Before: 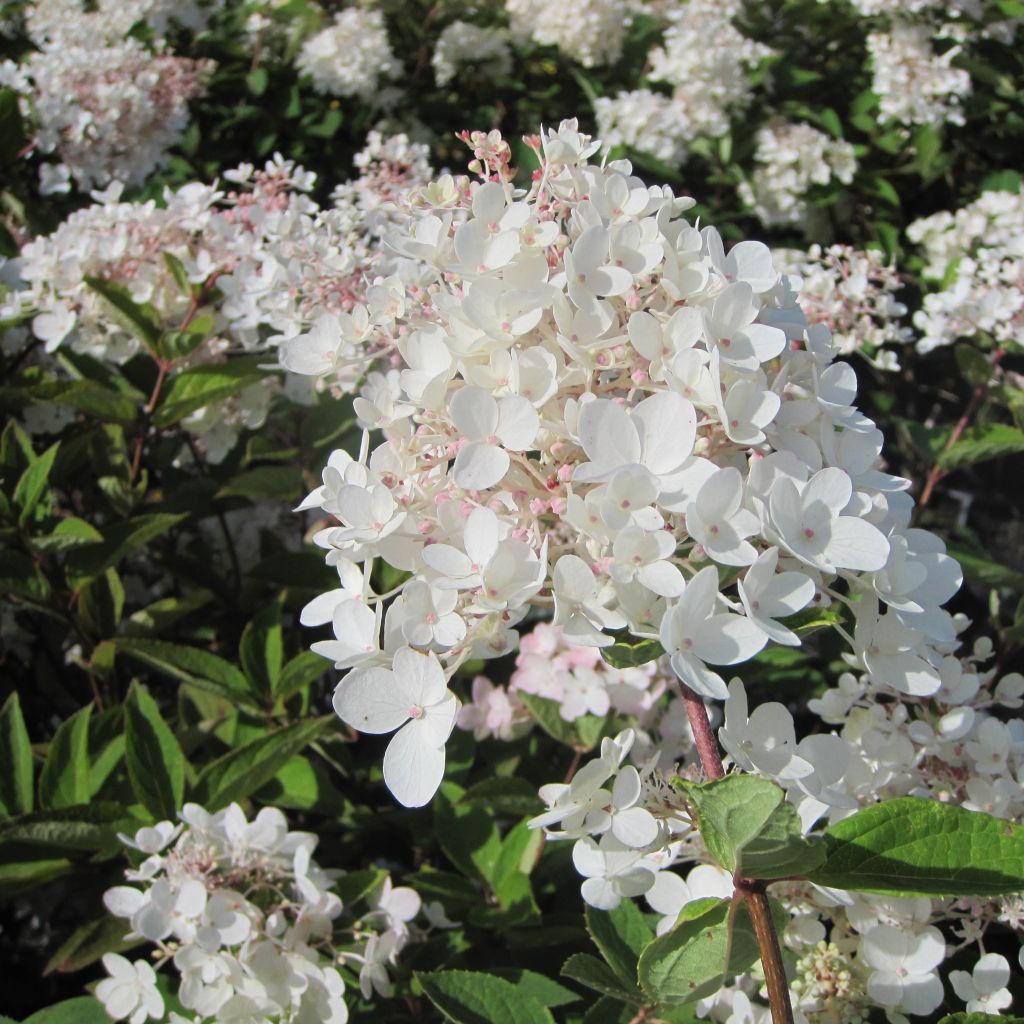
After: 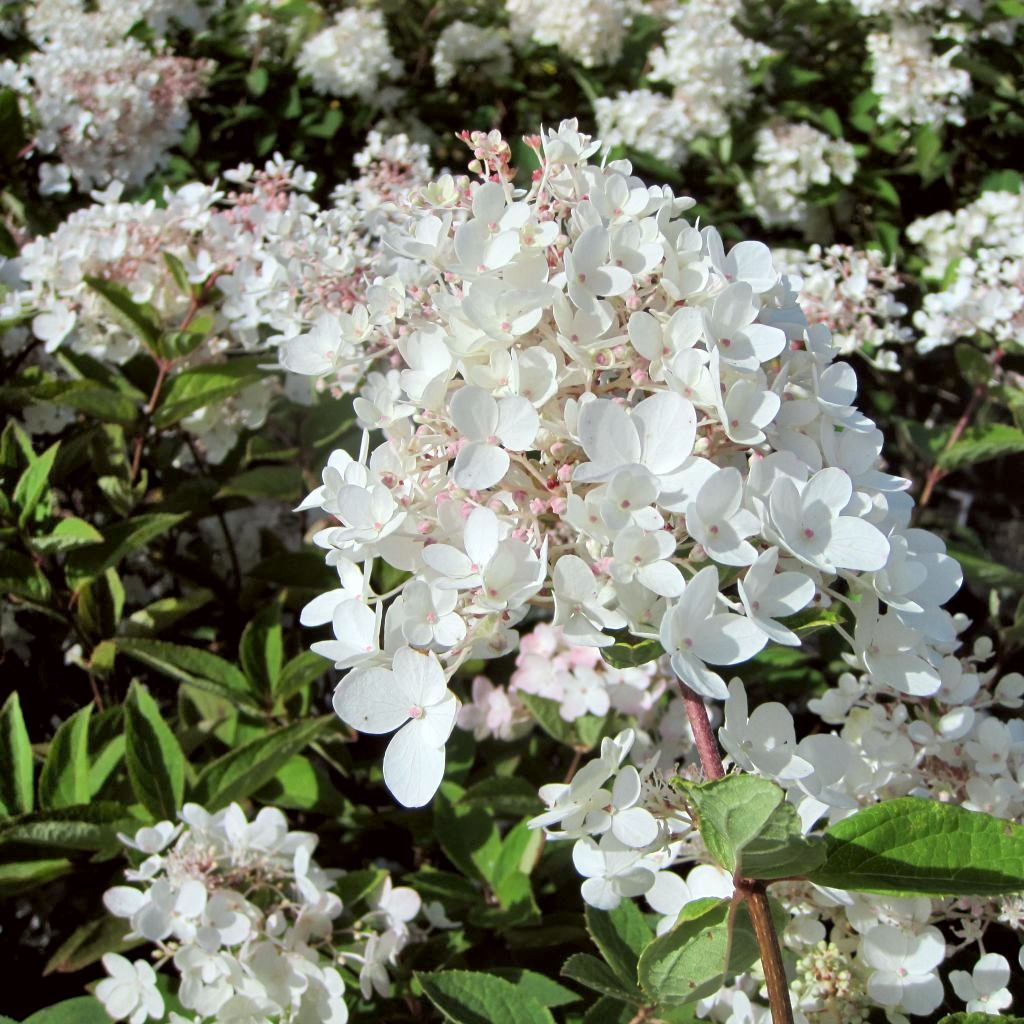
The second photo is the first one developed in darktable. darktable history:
color correction: highlights a* -2.99, highlights b* -2.12, shadows a* 2.2, shadows b* 2.73
shadows and highlights: soften with gaussian
exposure: black level correction 0.005, exposure 0.273 EV, compensate exposure bias true, compensate highlight preservation false
